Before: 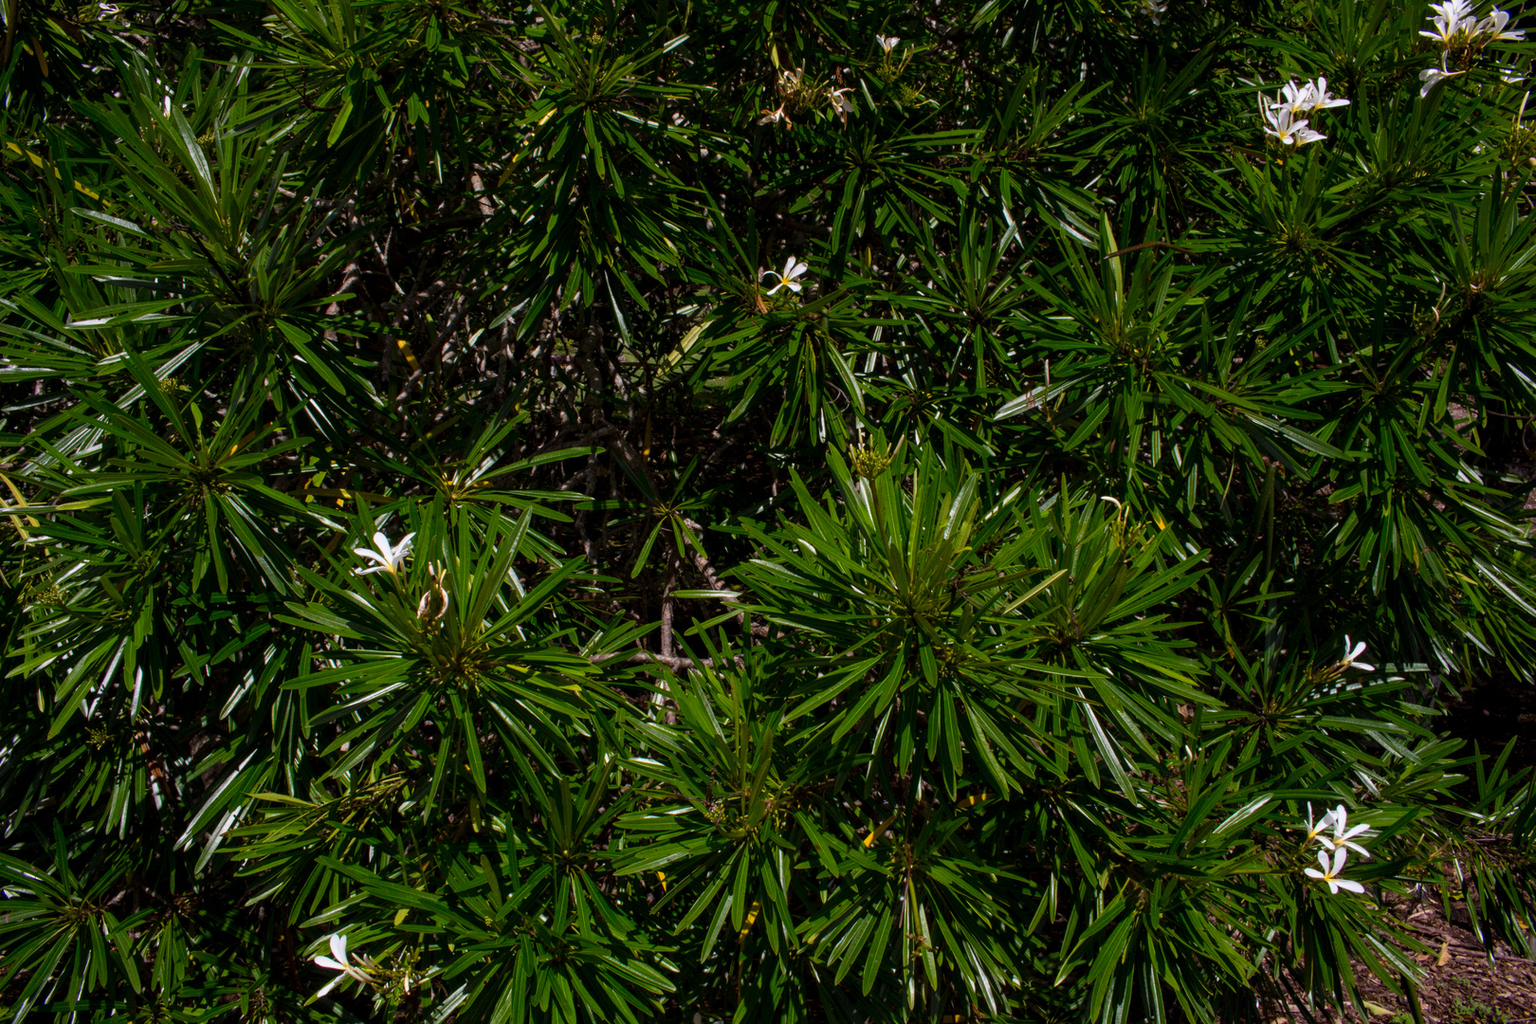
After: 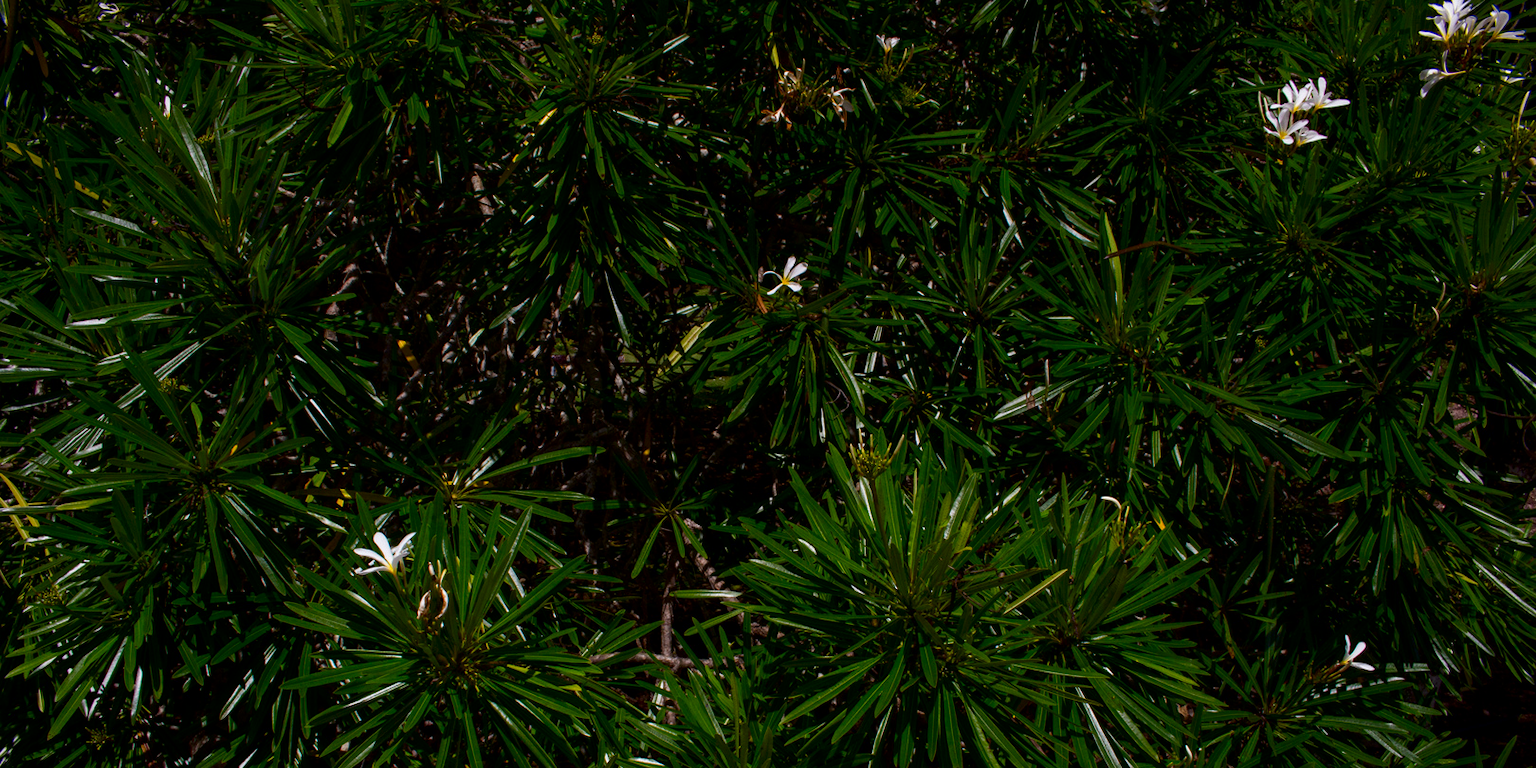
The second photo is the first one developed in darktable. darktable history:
crop: bottom 24.988%
contrast brightness saturation: brightness -0.2, saturation 0.08
